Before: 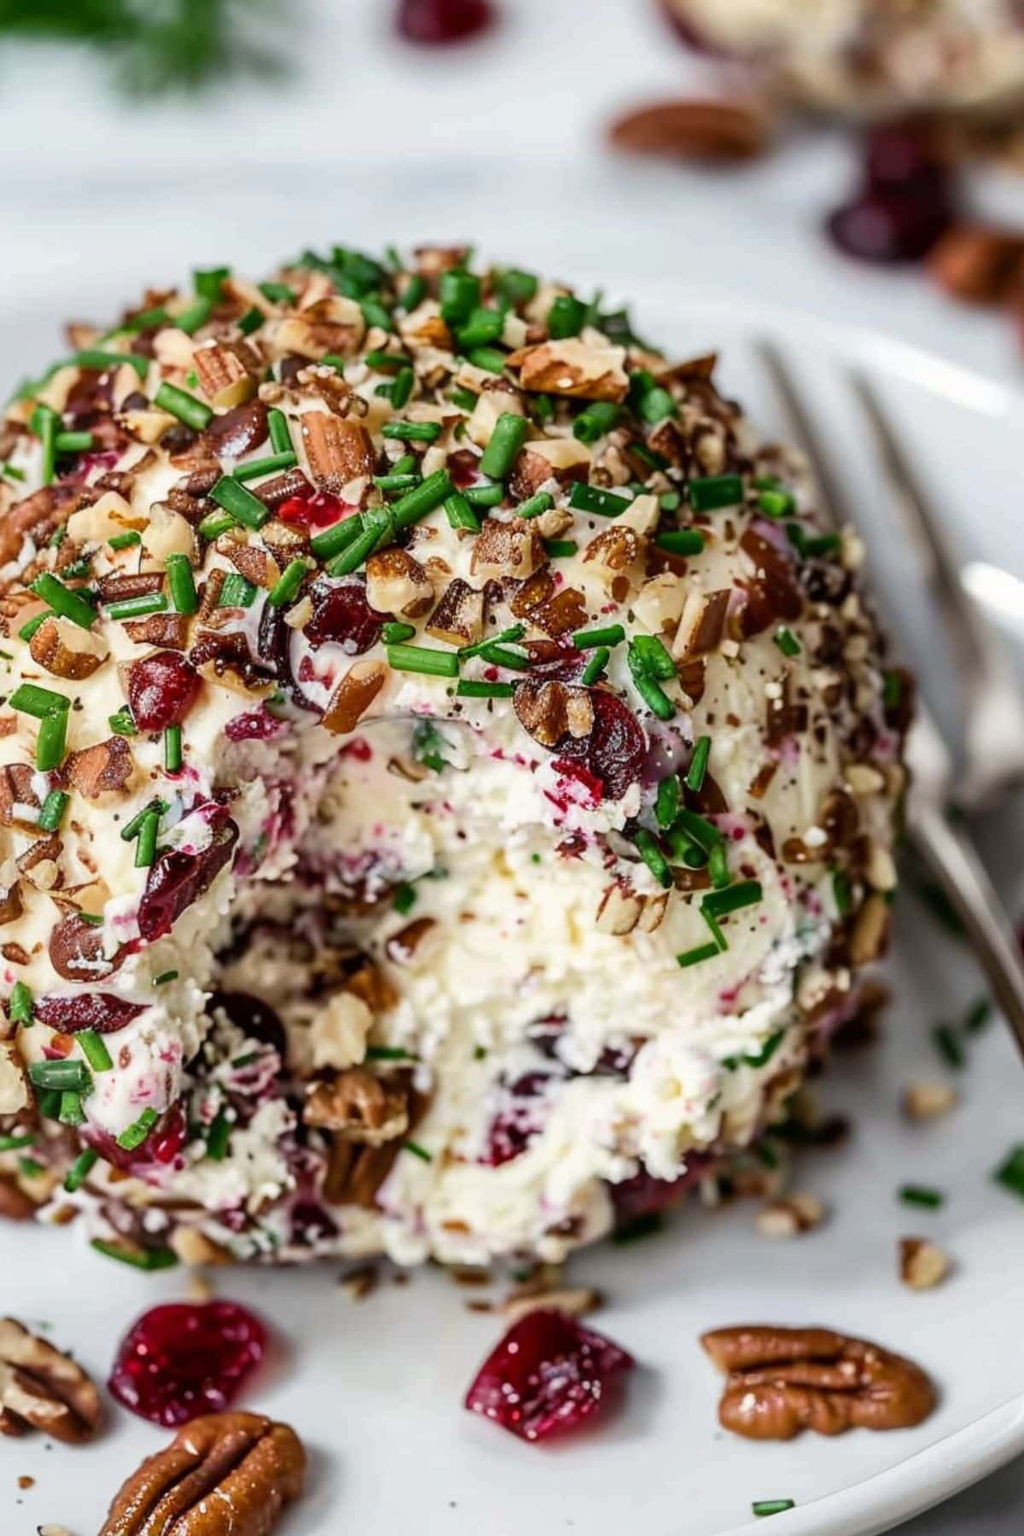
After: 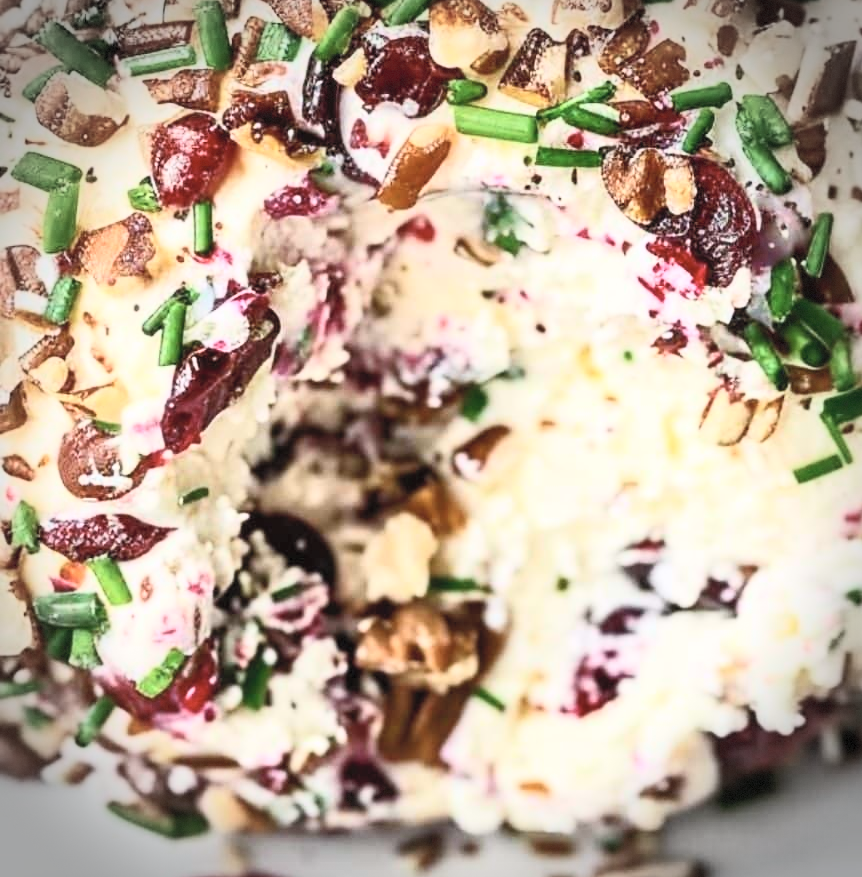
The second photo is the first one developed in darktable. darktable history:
vignetting: brightness -0.616, saturation -0.682, dithering 8-bit output
contrast brightness saturation: contrast 0.375, brightness 0.537
crop: top 36.137%, right 28.128%, bottom 15.128%
